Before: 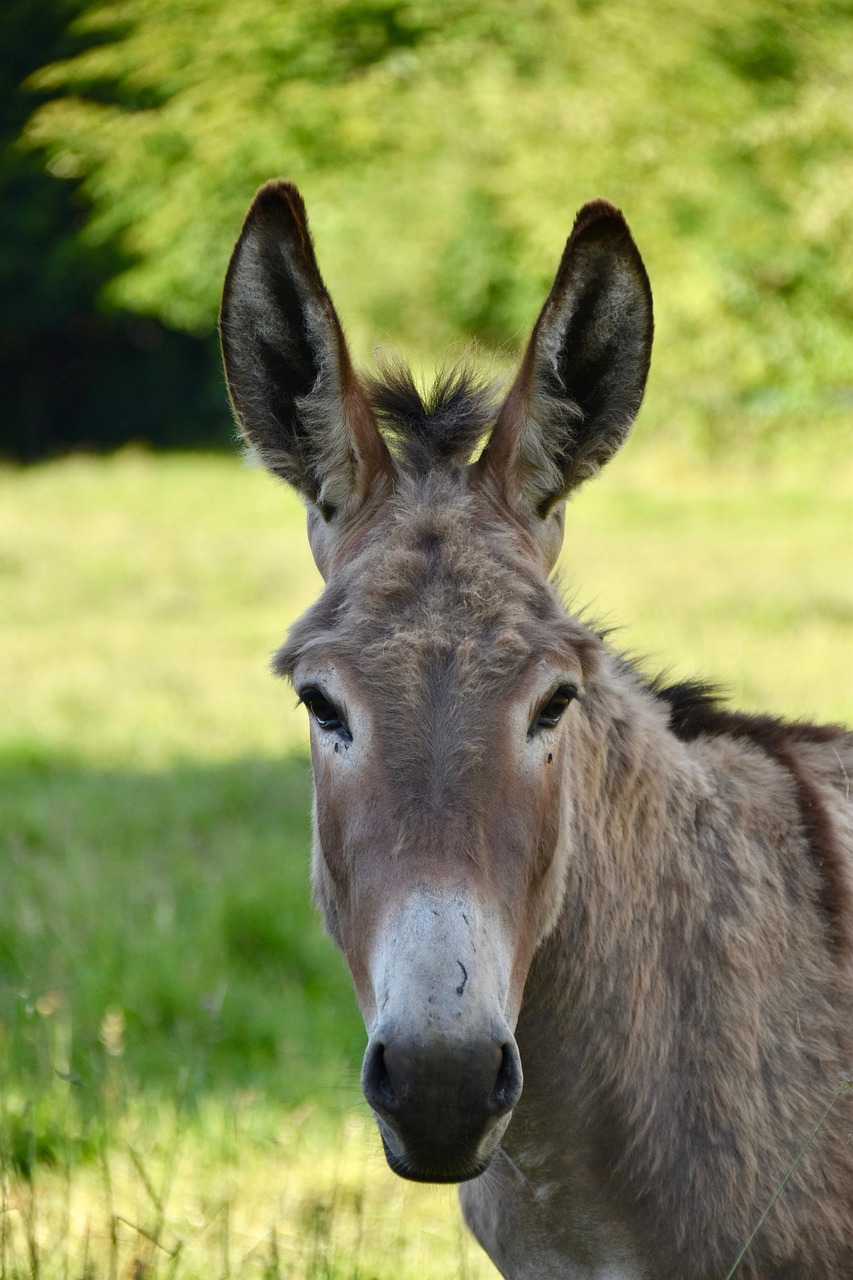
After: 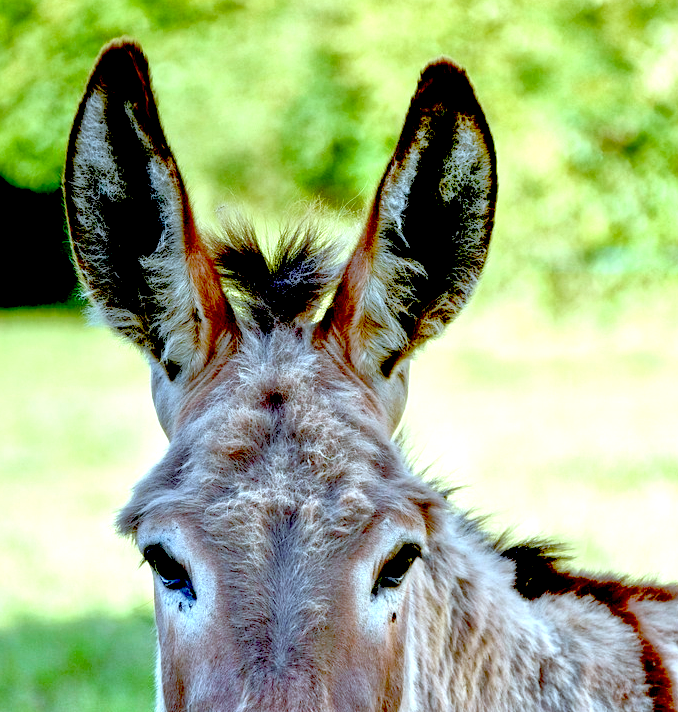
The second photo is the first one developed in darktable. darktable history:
local contrast: on, module defaults
crop: left 18.38%, top 11.092%, right 2.134%, bottom 33.217%
exposure: black level correction 0.035, exposure 0.9 EV, compensate highlight preservation false
tone equalizer: -8 EV 2 EV, -7 EV 2 EV, -6 EV 2 EV, -5 EV 2 EV, -4 EV 2 EV, -3 EV 1.5 EV, -2 EV 1 EV, -1 EV 0.5 EV
color correction: highlights a* -9.35, highlights b* -23.15
